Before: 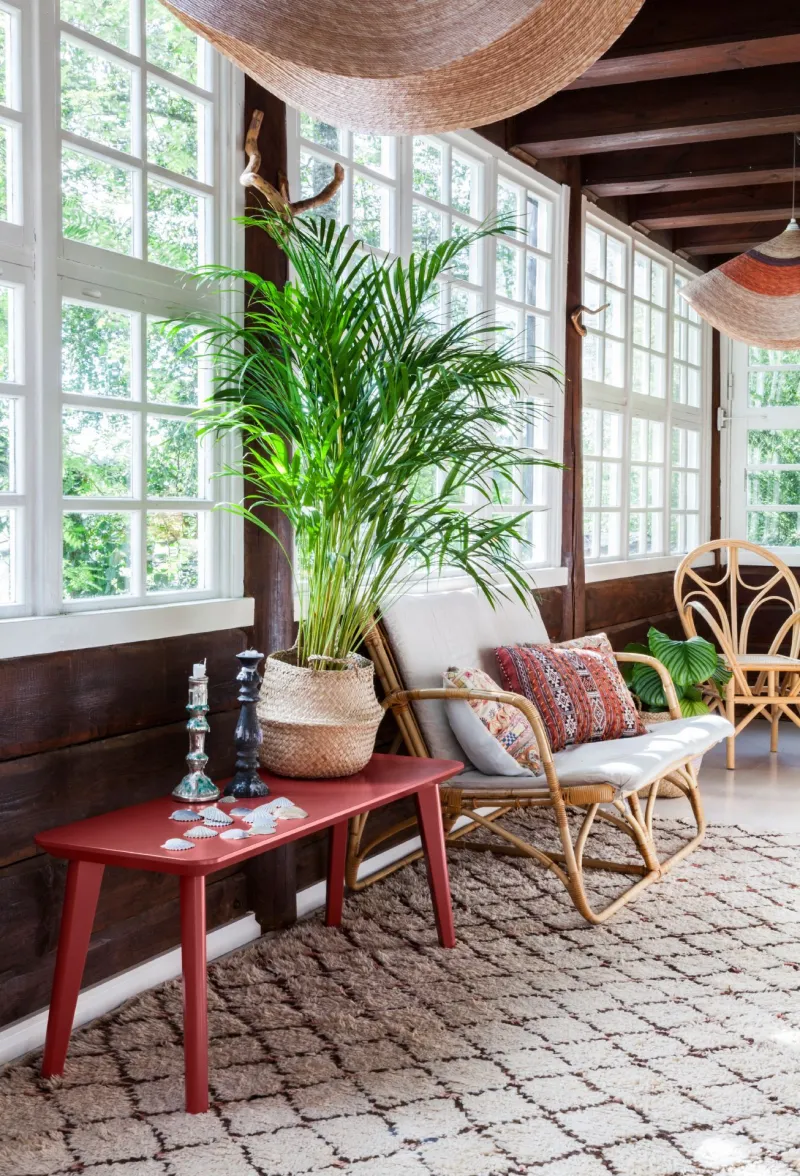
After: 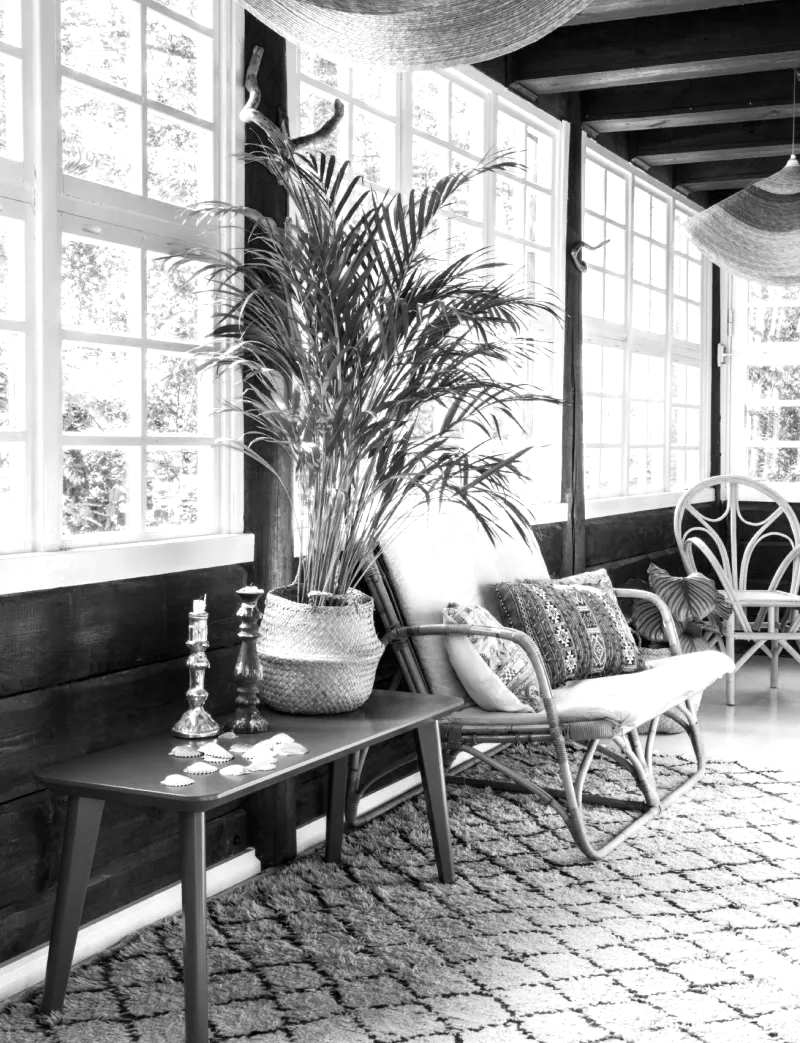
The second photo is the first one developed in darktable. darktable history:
crop and rotate: top 5.507%, bottom 5.797%
exposure: exposure -0.334 EV, compensate highlight preservation false
color calibration: output gray [0.253, 0.26, 0.487, 0], illuminant as shot in camera, x 0.482, y 0.43, temperature 2420.14 K
